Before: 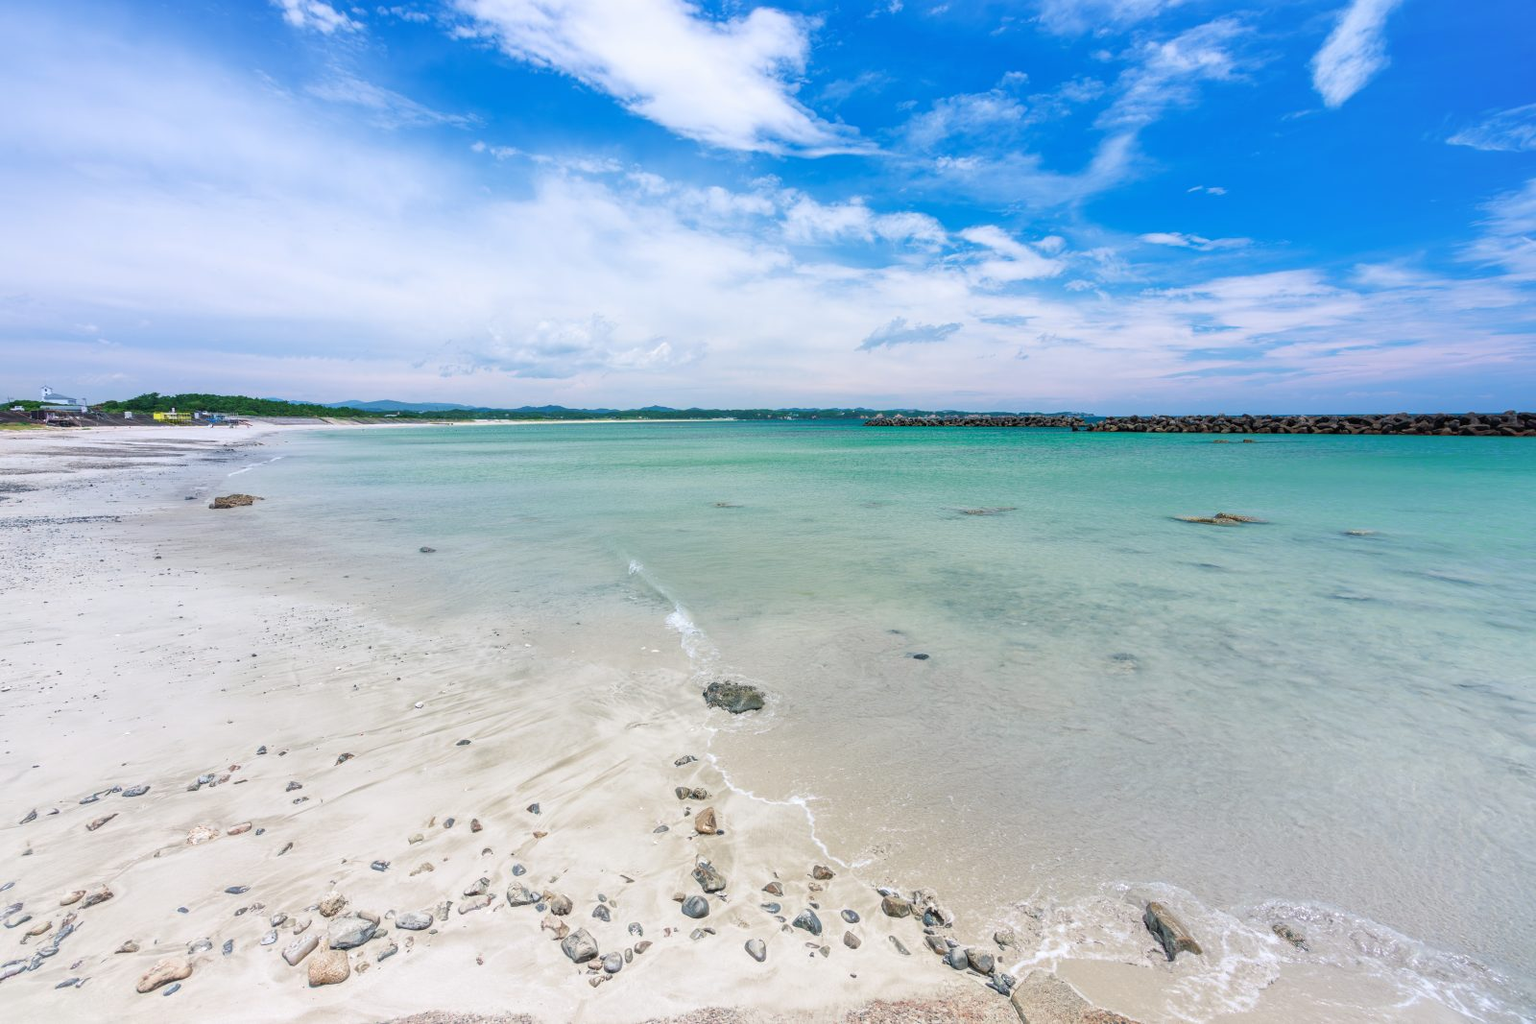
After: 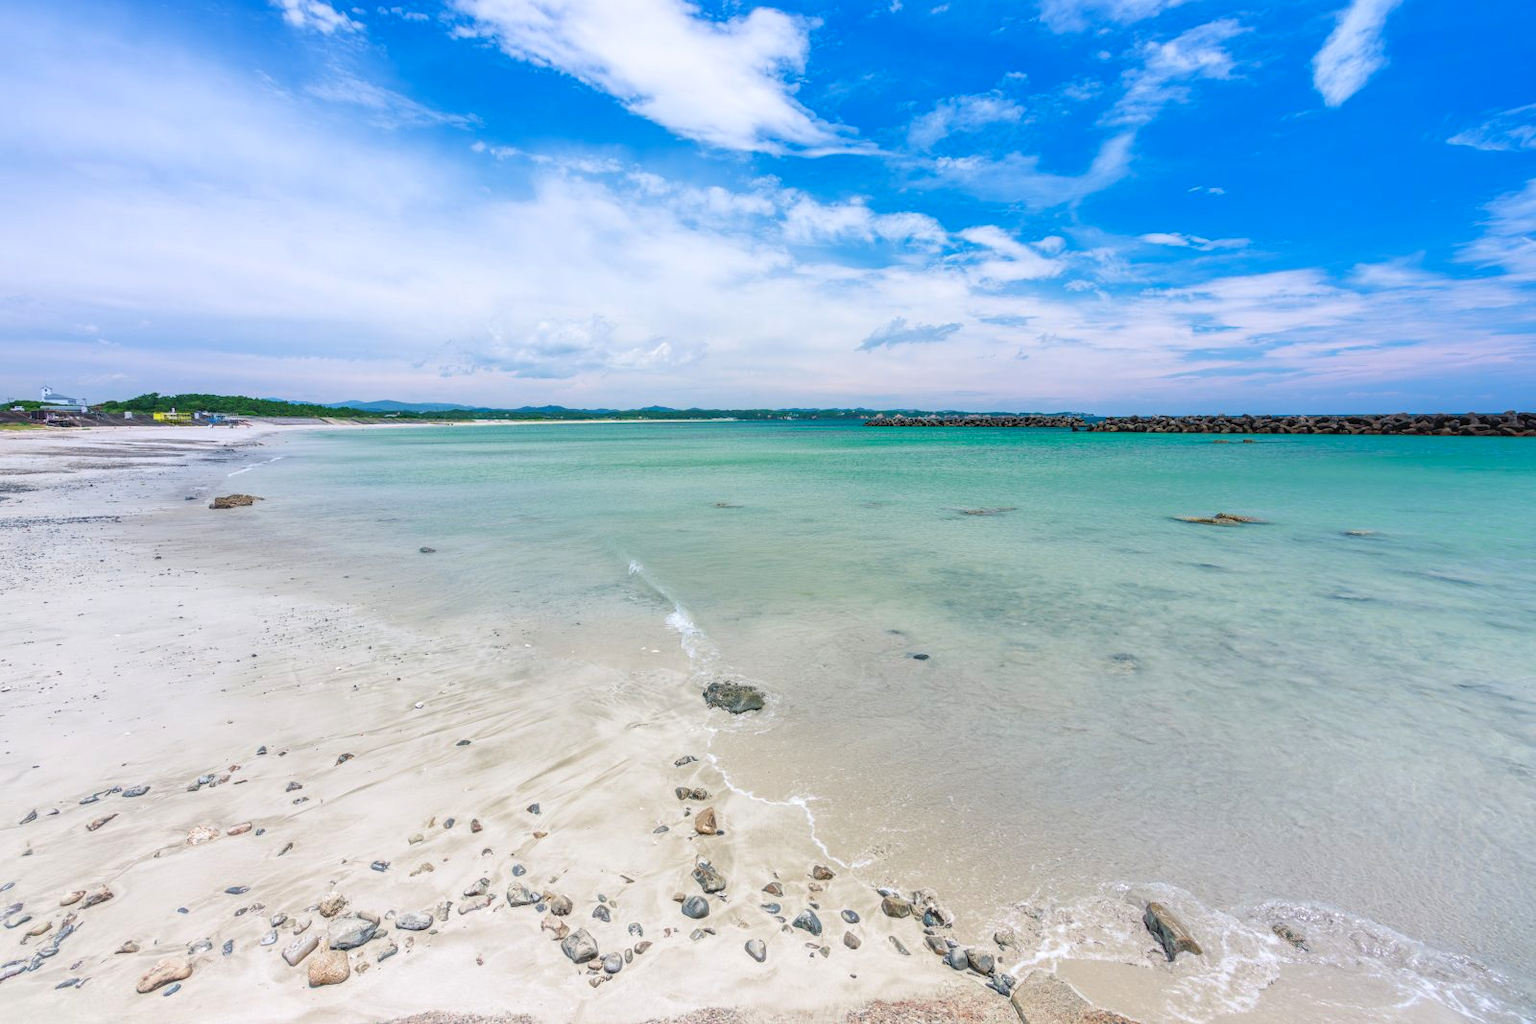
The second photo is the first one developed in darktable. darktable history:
local contrast: detail 109%
color correction: highlights b* 0.061, saturation 1.11
